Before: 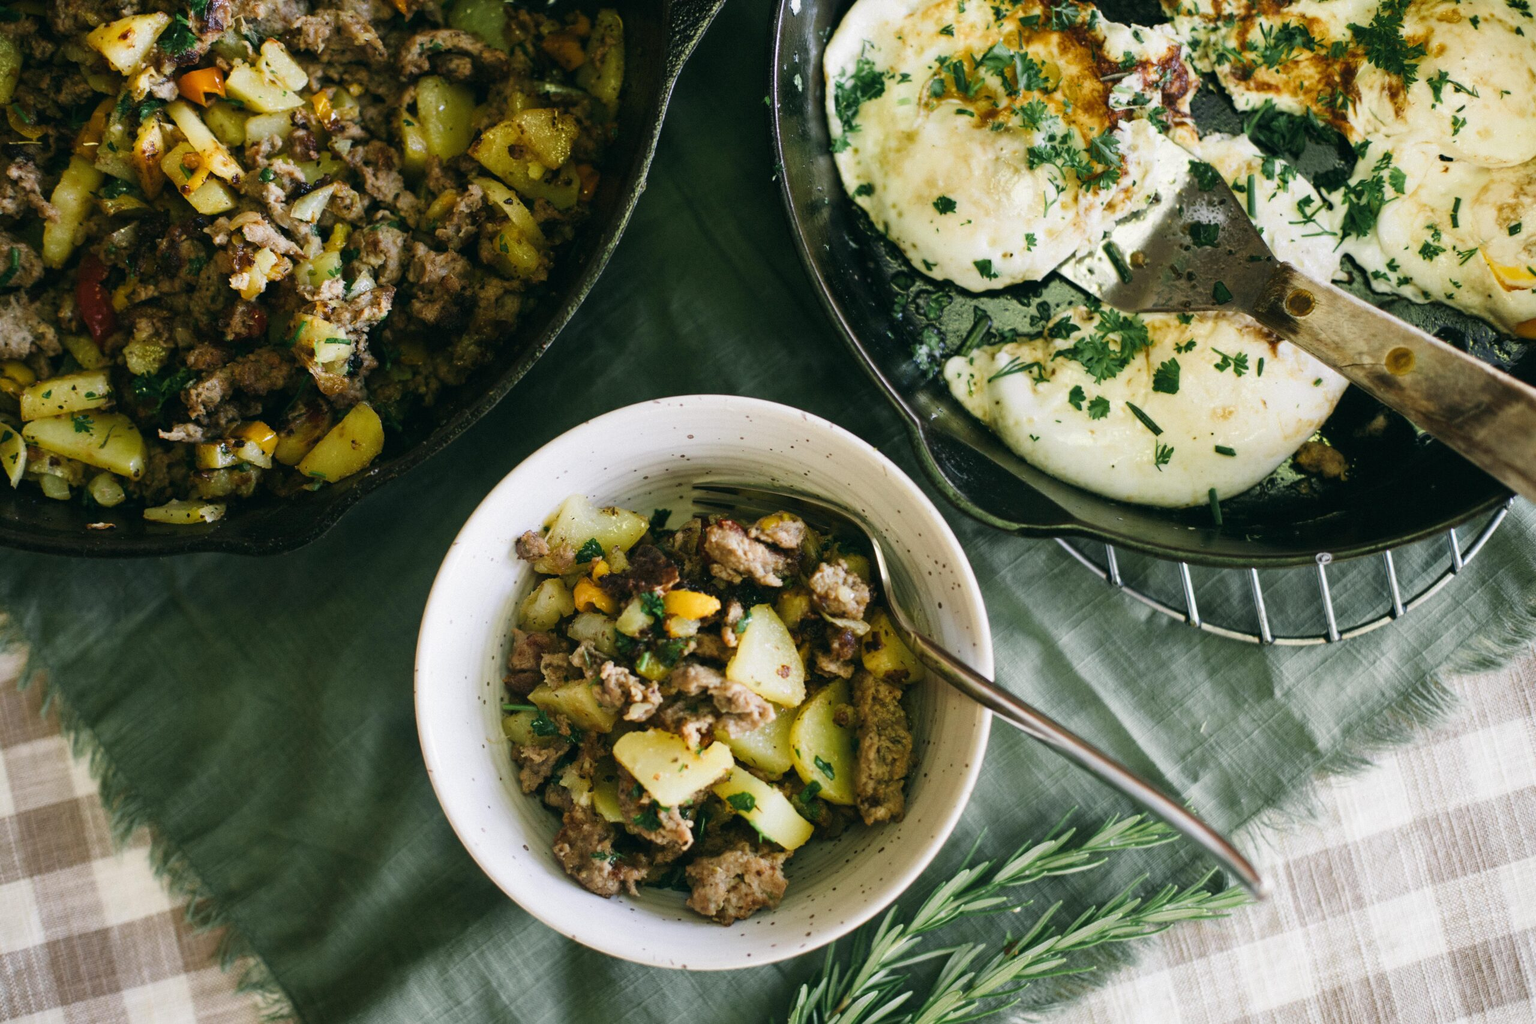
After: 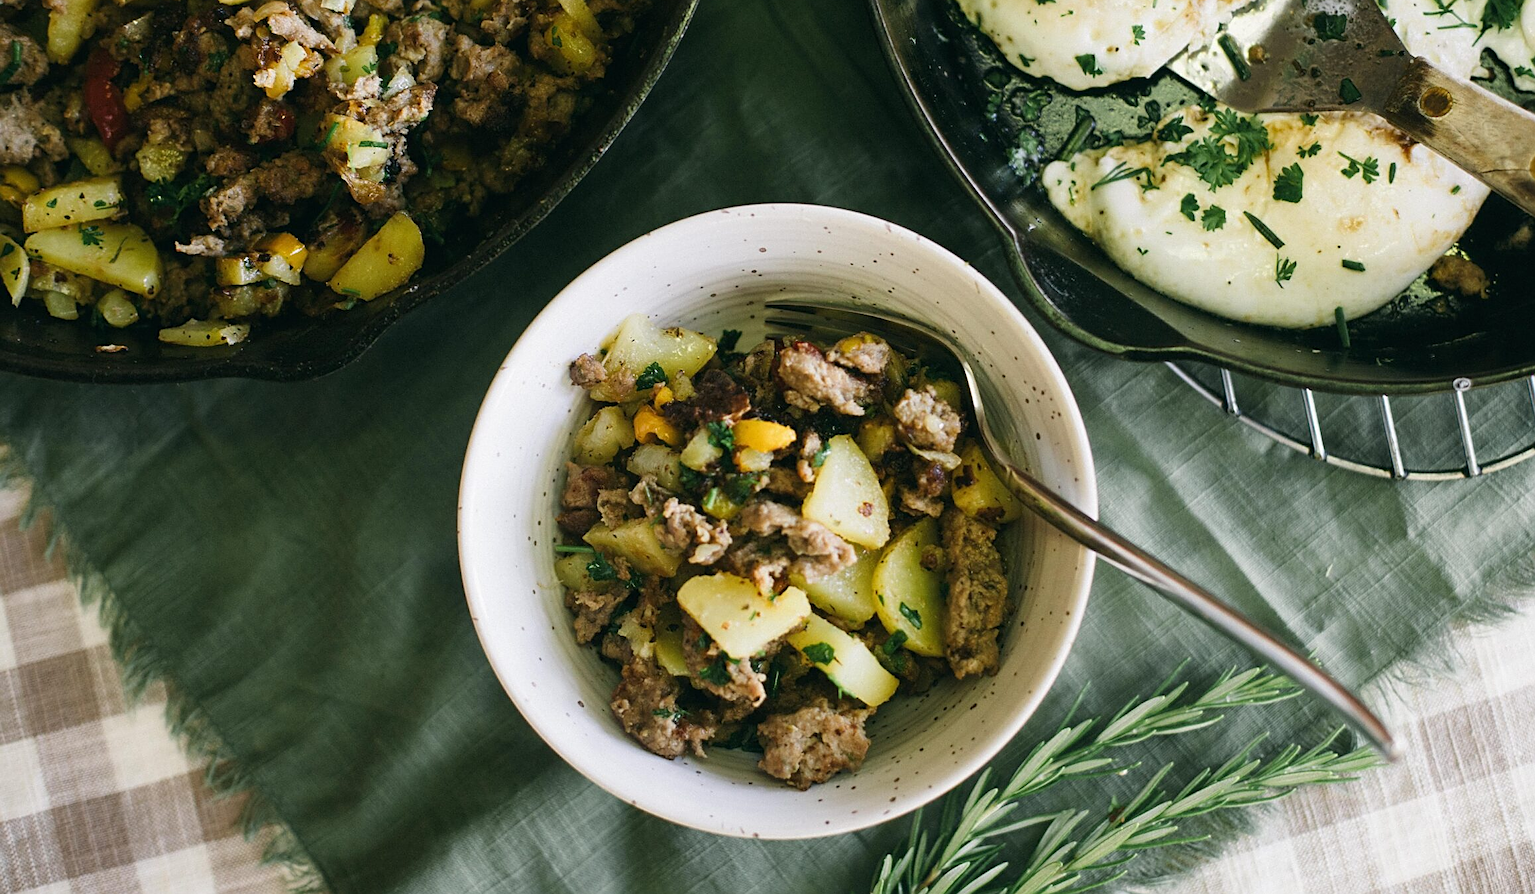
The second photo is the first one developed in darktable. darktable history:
sharpen: on, module defaults
crop: top 20.609%, right 9.426%, bottom 0.305%
